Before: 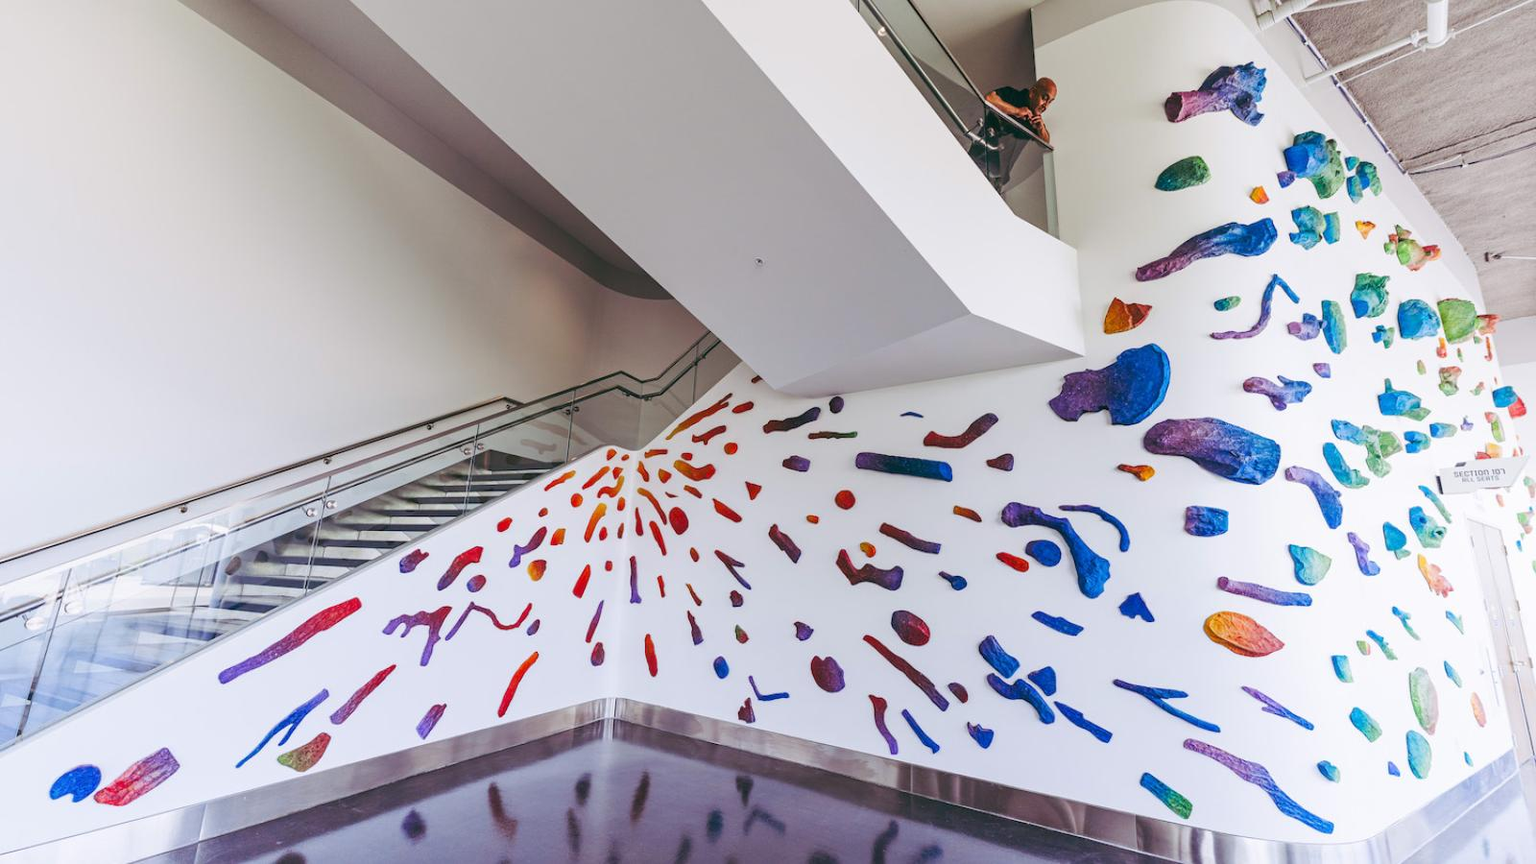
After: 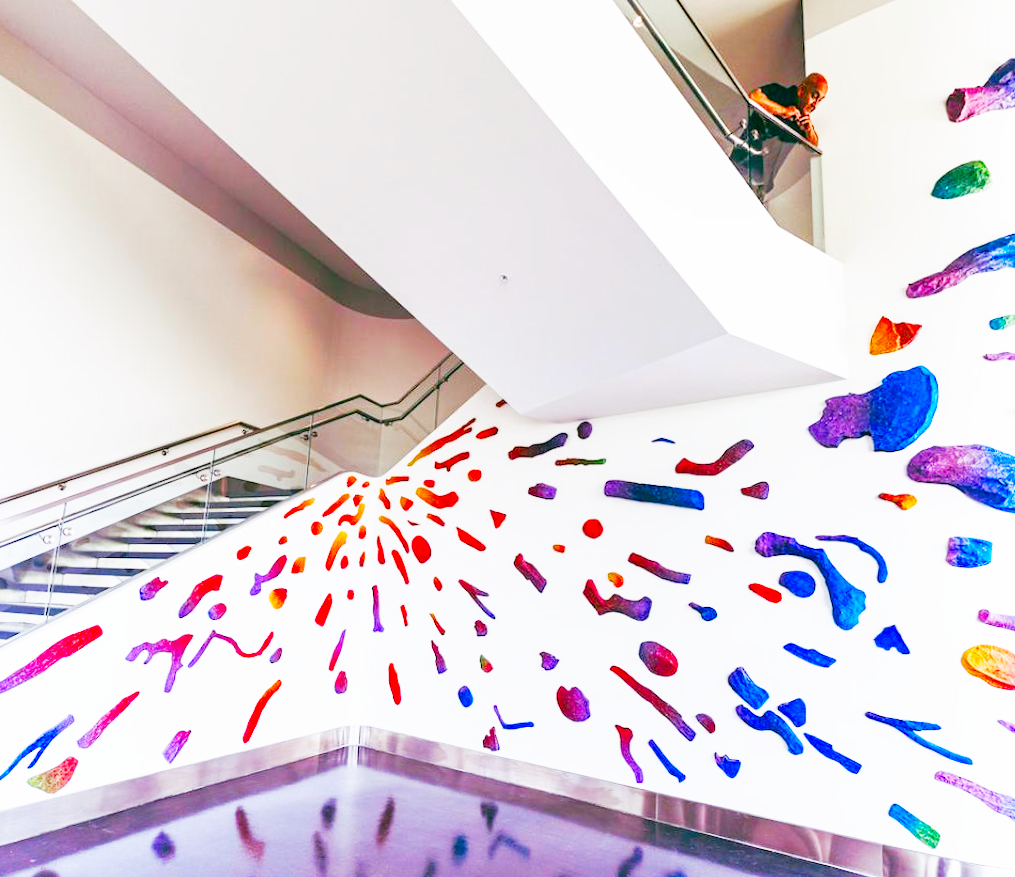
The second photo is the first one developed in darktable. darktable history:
crop: left 15.419%, right 17.914%
rotate and perspective: rotation 0.074°, lens shift (vertical) 0.096, lens shift (horizontal) -0.041, crop left 0.043, crop right 0.952, crop top 0.024, crop bottom 0.979
base curve: curves: ch0 [(0, 0) (0.007, 0.004) (0.027, 0.03) (0.046, 0.07) (0.207, 0.54) (0.442, 0.872) (0.673, 0.972) (1, 1)], preserve colors none
color balance rgb: perceptual saturation grading › global saturation 20%, perceptual saturation grading › highlights -25%, perceptual saturation grading › shadows 50%
rgb curve: curves: ch0 [(0, 0) (0.053, 0.068) (0.122, 0.128) (1, 1)]
